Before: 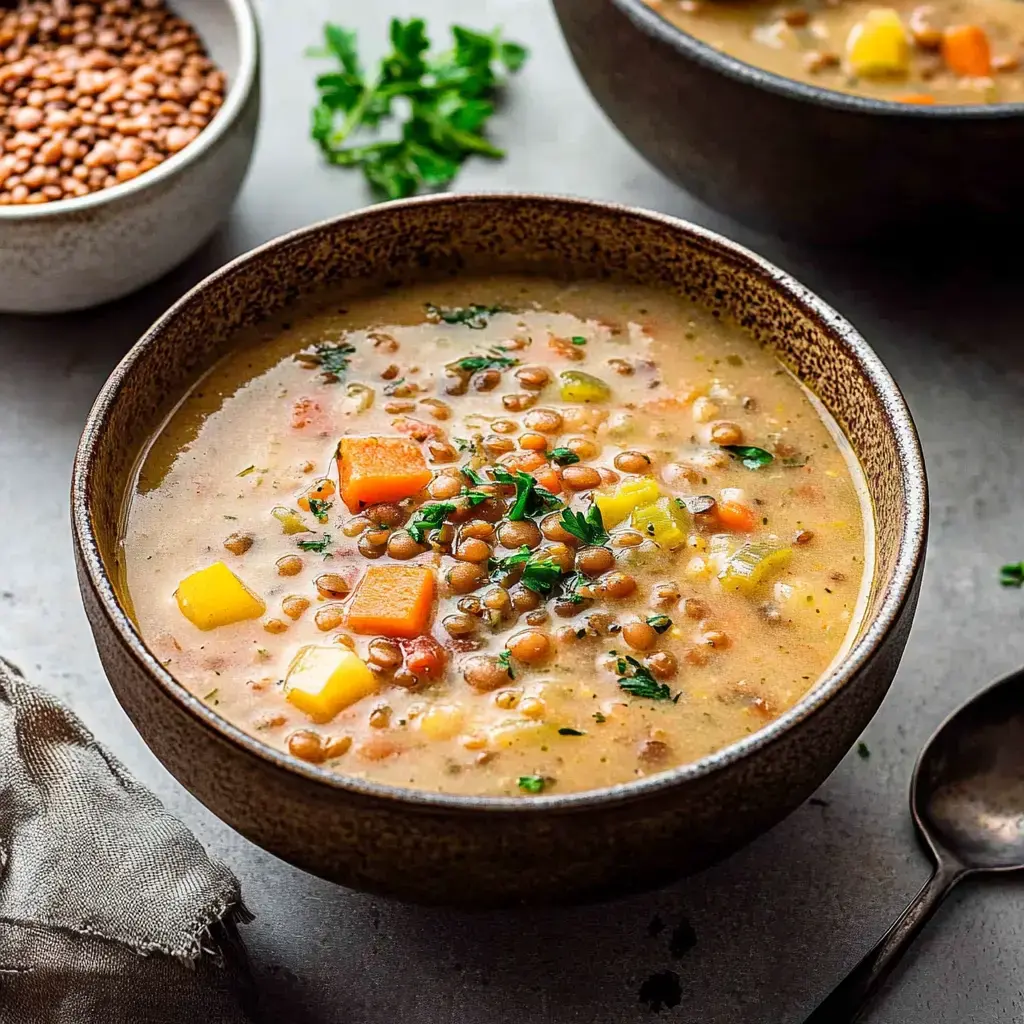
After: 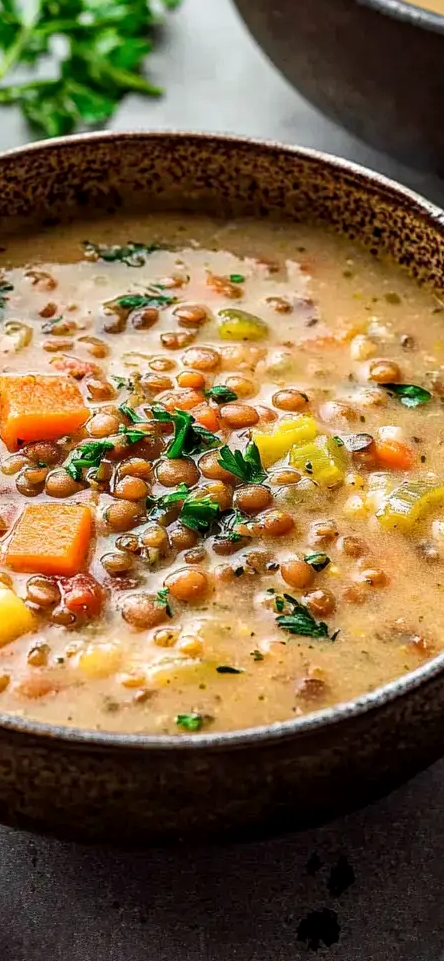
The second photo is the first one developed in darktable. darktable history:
crop: left 33.468%, top 6.062%, right 23.106%
local contrast: highlights 102%, shadows 100%, detail 119%, midtone range 0.2
